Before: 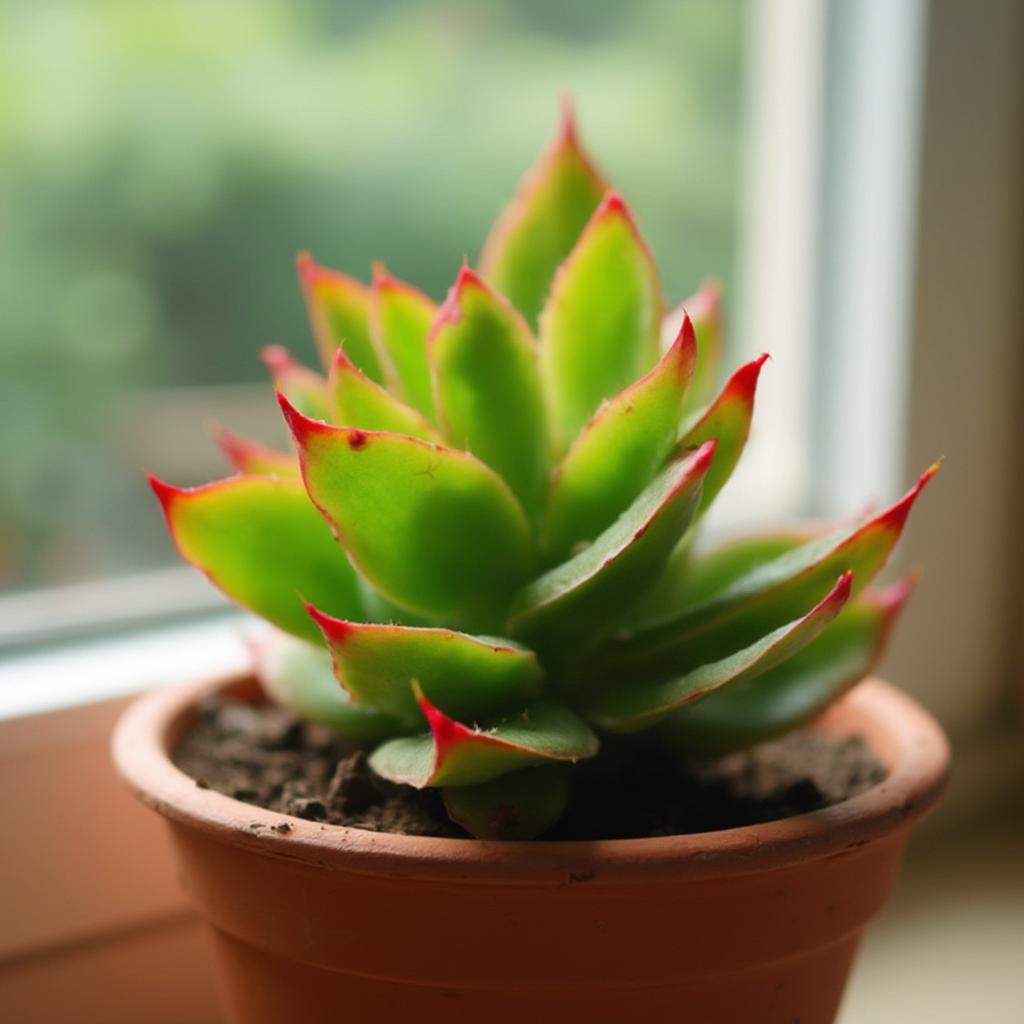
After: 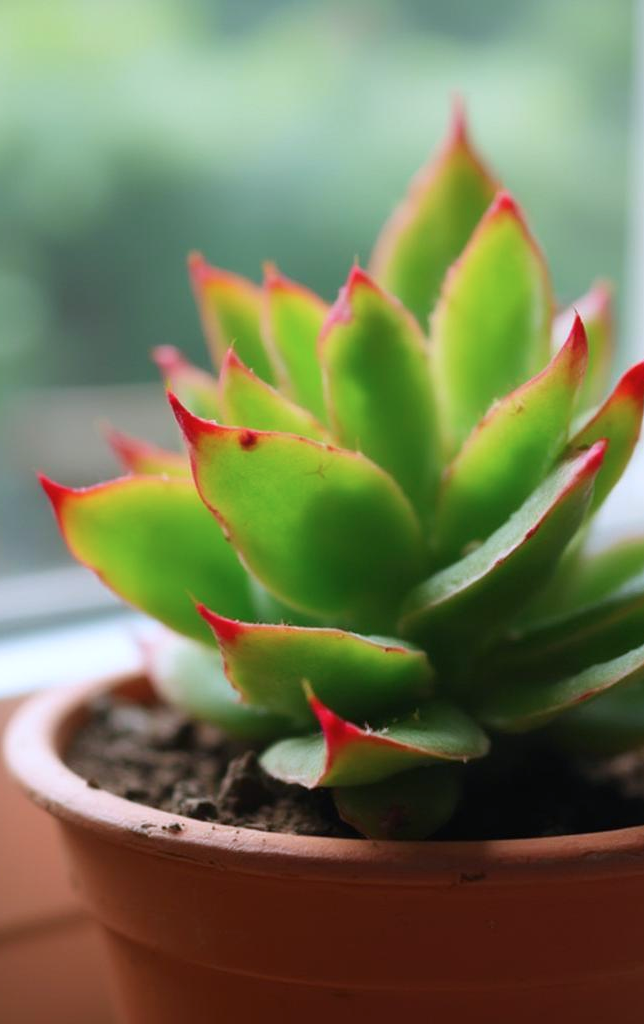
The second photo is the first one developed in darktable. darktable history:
color calibration: gray › normalize channels true, illuminant as shot in camera, x 0.37, y 0.382, temperature 4315.33 K, gamut compression 0.026
crop: left 10.74%, right 26.323%
